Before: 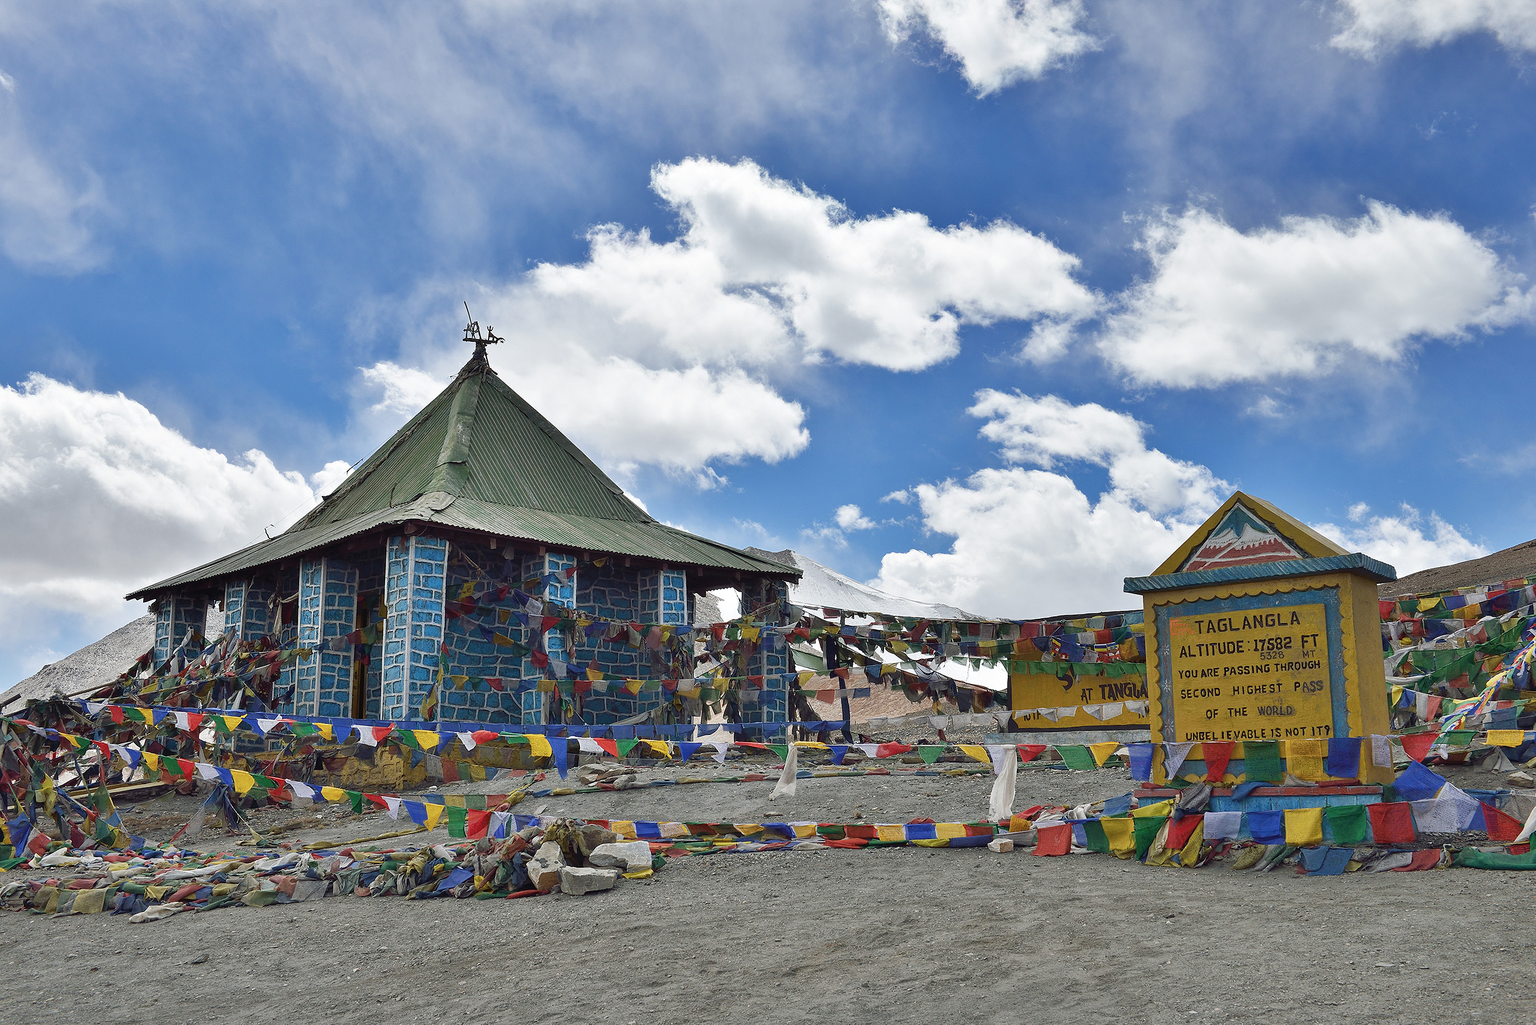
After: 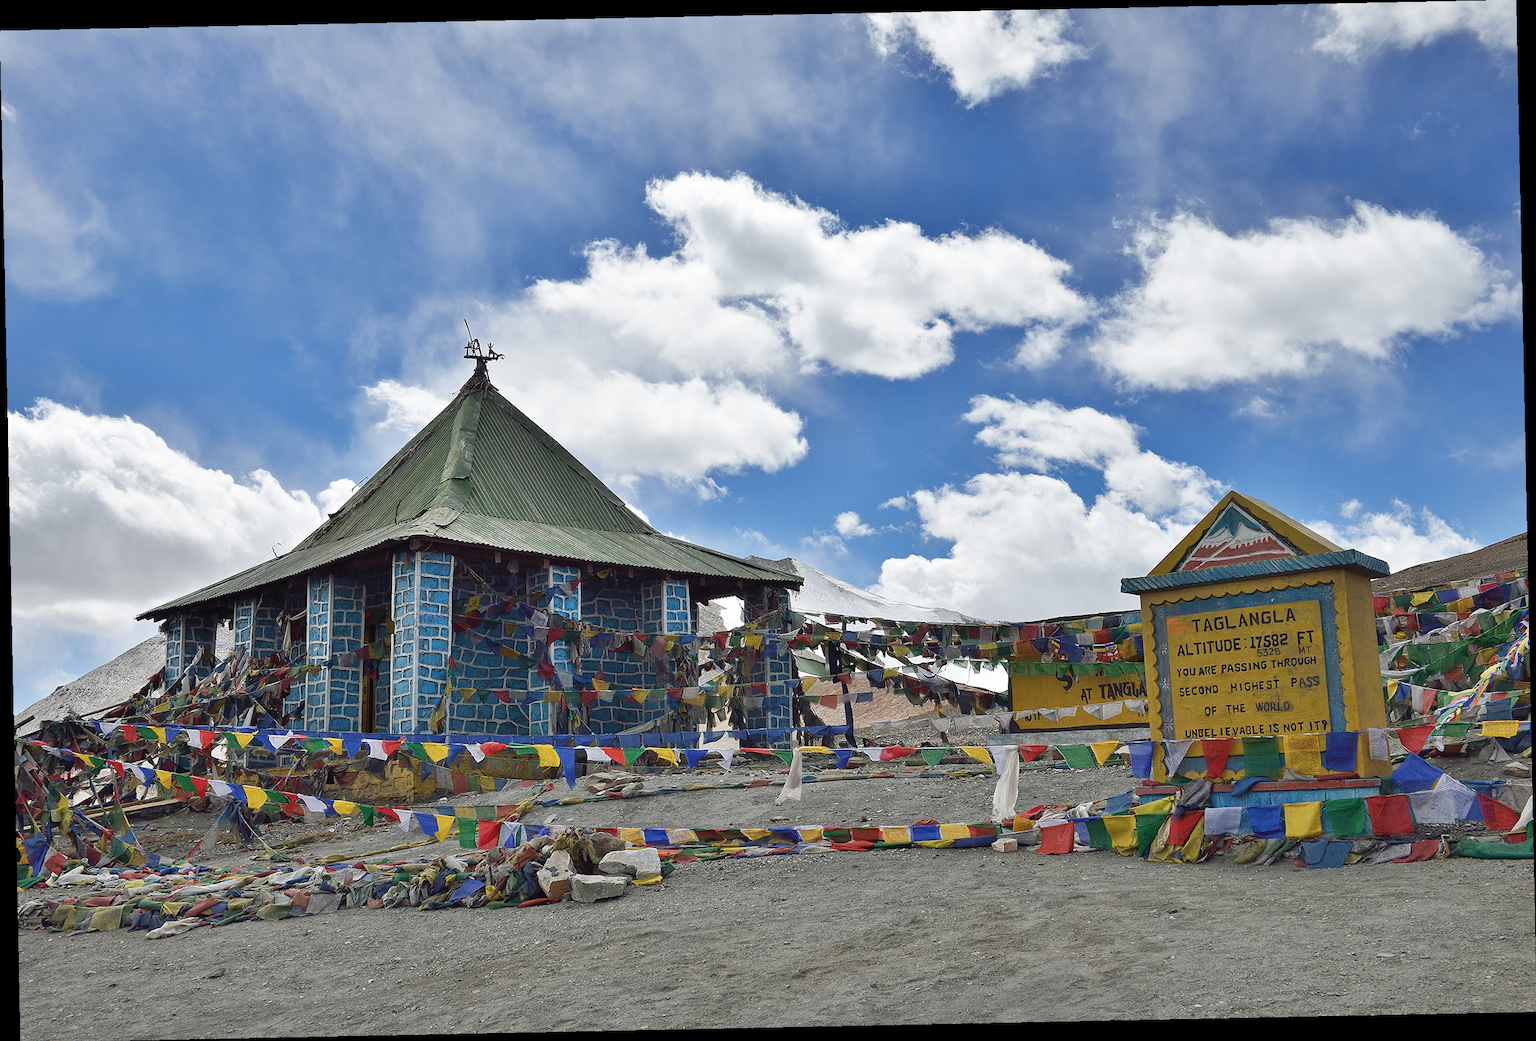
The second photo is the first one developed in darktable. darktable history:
rotate and perspective: rotation -1.17°, automatic cropping off
white balance: emerald 1
